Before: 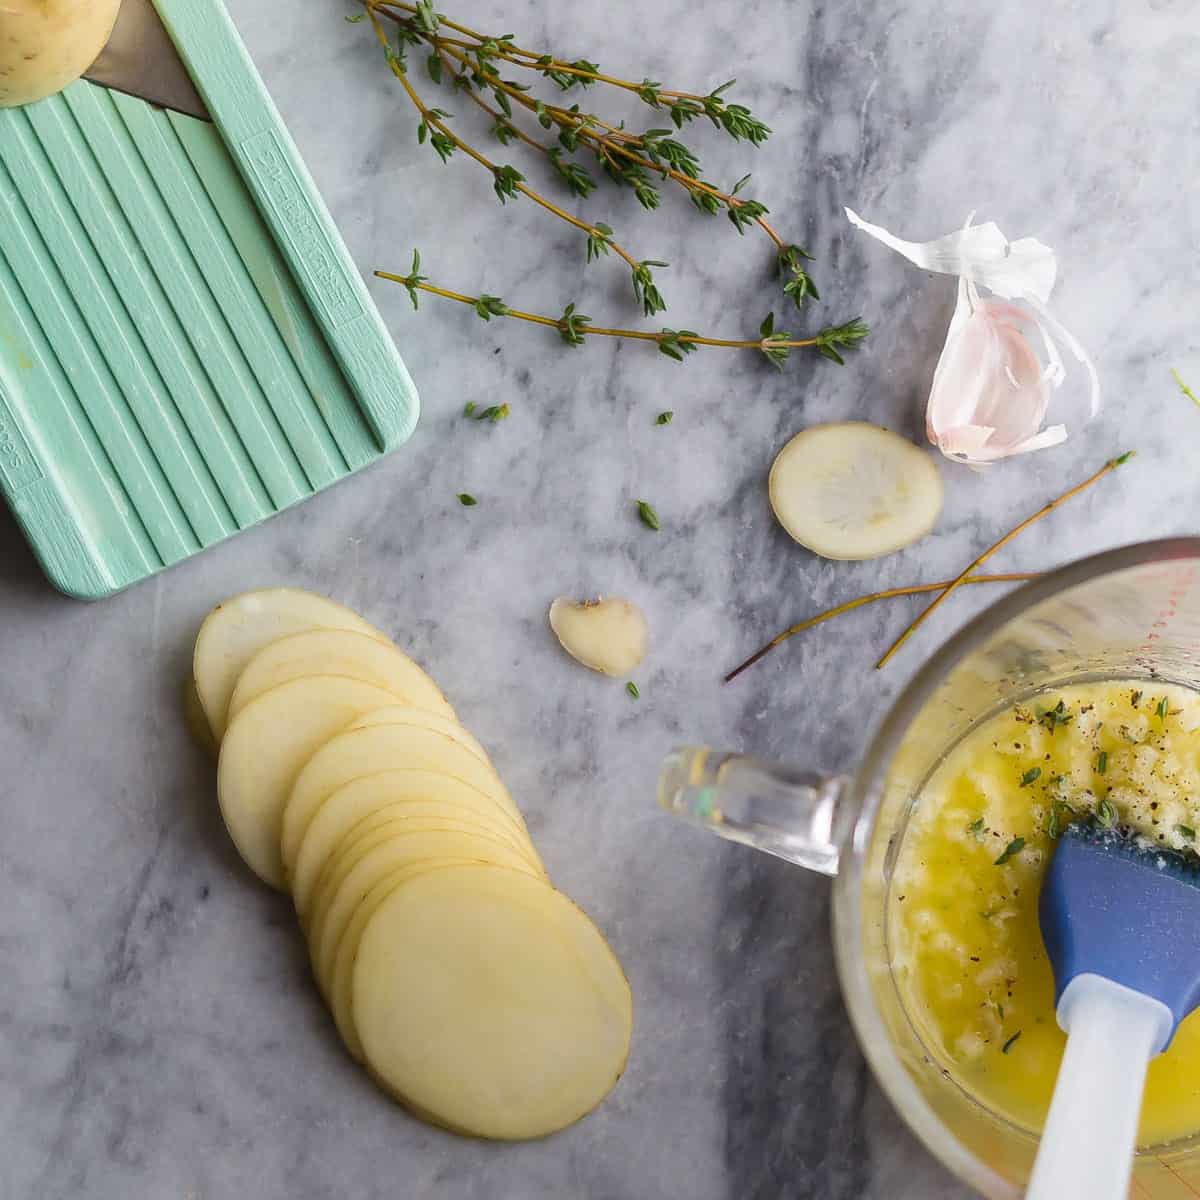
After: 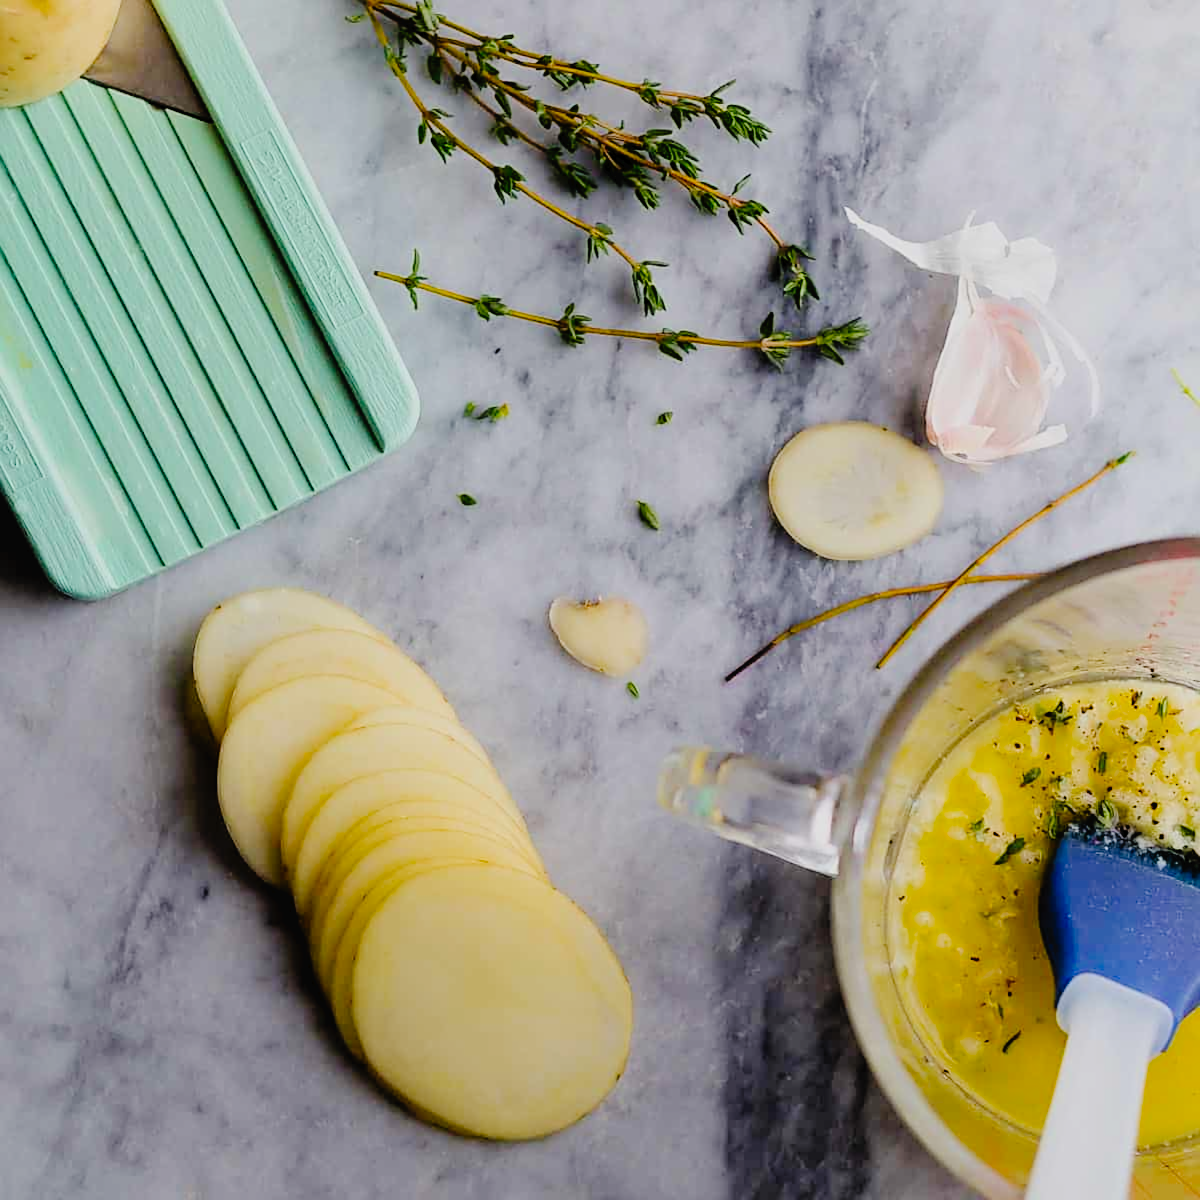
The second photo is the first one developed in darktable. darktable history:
lowpass: radius 0.5, unbound 0
filmic rgb: black relative exposure -7.75 EV, white relative exposure 4.4 EV, threshold 3 EV, target black luminance 0%, hardness 3.76, latitude 50.51%, contrast 1.074, highlights saturation mix 10%, shadows ↔ highlights balance -0.22%, color science v4 (2020), enable highlight reconstruction true
sharpen: on, module defaults
tone curve: curves: ch0 [(0, 0) (0.003, 0.016) (0.011, 0.015) (0.025, 0.017) (0.044, 0.026) (0.069, 0.034) (0.1, 0.043) (0.136, 0.068) (0.177, 0.119) (0.224, 0.175) (0.277, 0.251) (0.335, 0.328) (0.399, 0.415) (0.468, 0.499) (0.543, 0.58) (0.623, 0.659) (0.709, 0.731) (0.801, 0.807) (0.898, 0.895) (1, 1)], preserve colors none
